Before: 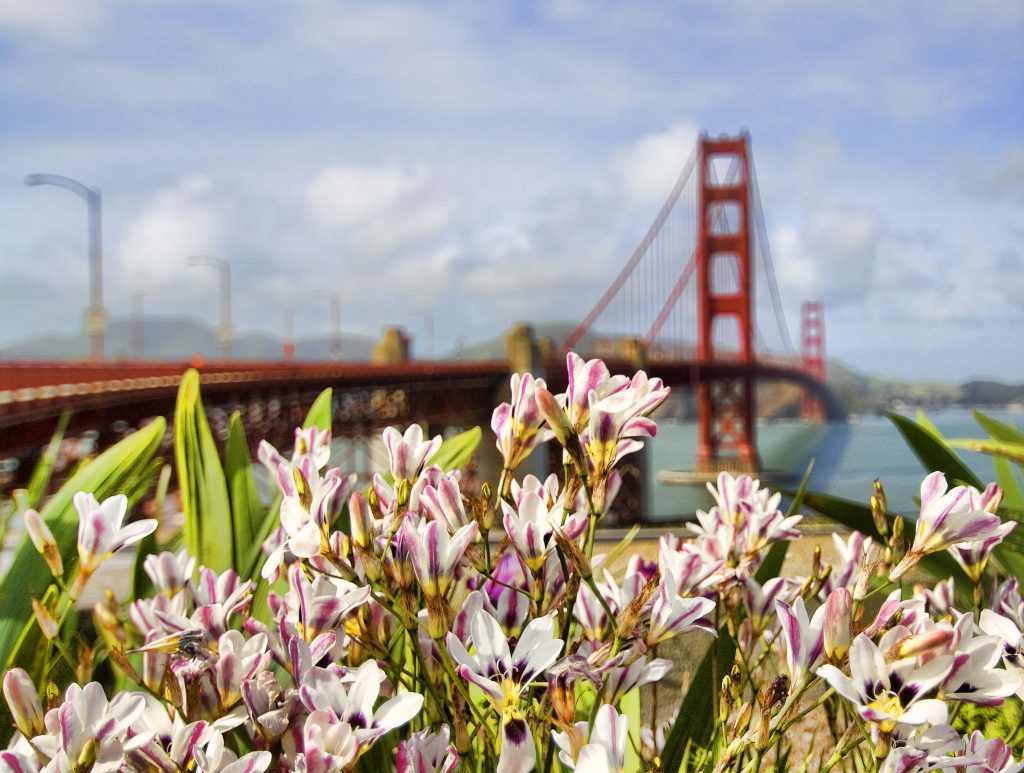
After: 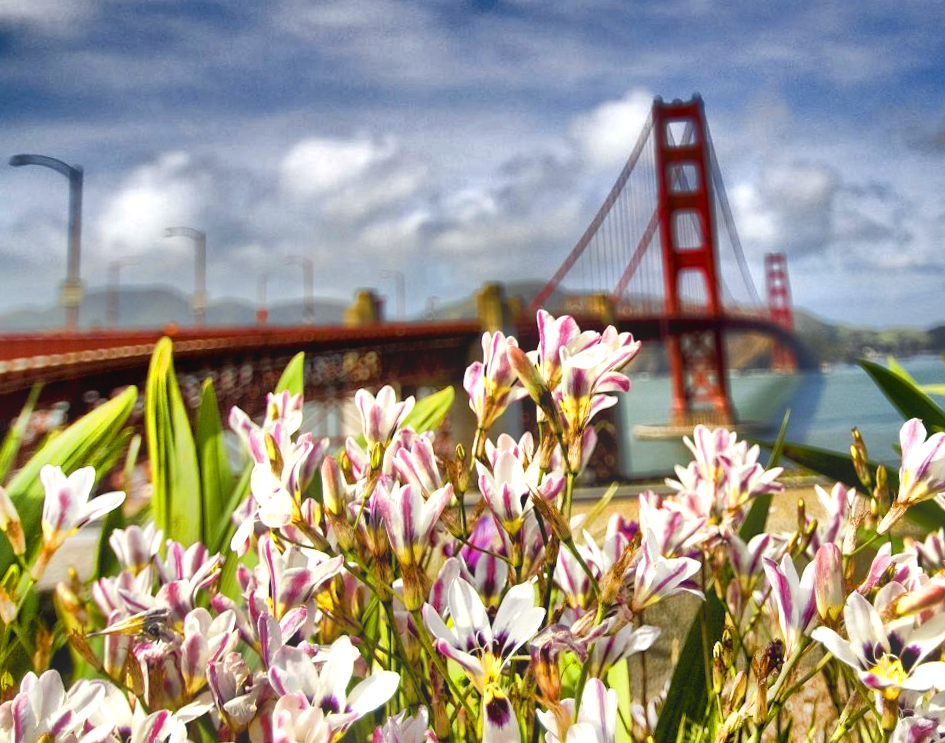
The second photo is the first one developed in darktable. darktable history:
levels: levels [0, 0.476, 0.951]
exposure: black level correction 0.007, exposure 0.159 EV, compensate highlight preservation false
bloom: size 13.65%, threshold 98.39%, strength 4.82%
crop and rotate: left 0.126%
rotate and perspective: rotation -1.68°, lens shift (vertical) -0.146, crop left 0.049, crop right 0.912, crop top 0.032, crop bottom 0.96
shadows and highlights: shadows 20.91, highlights -82.73, soften with gaussian
color balance rgb: on, module defaults
